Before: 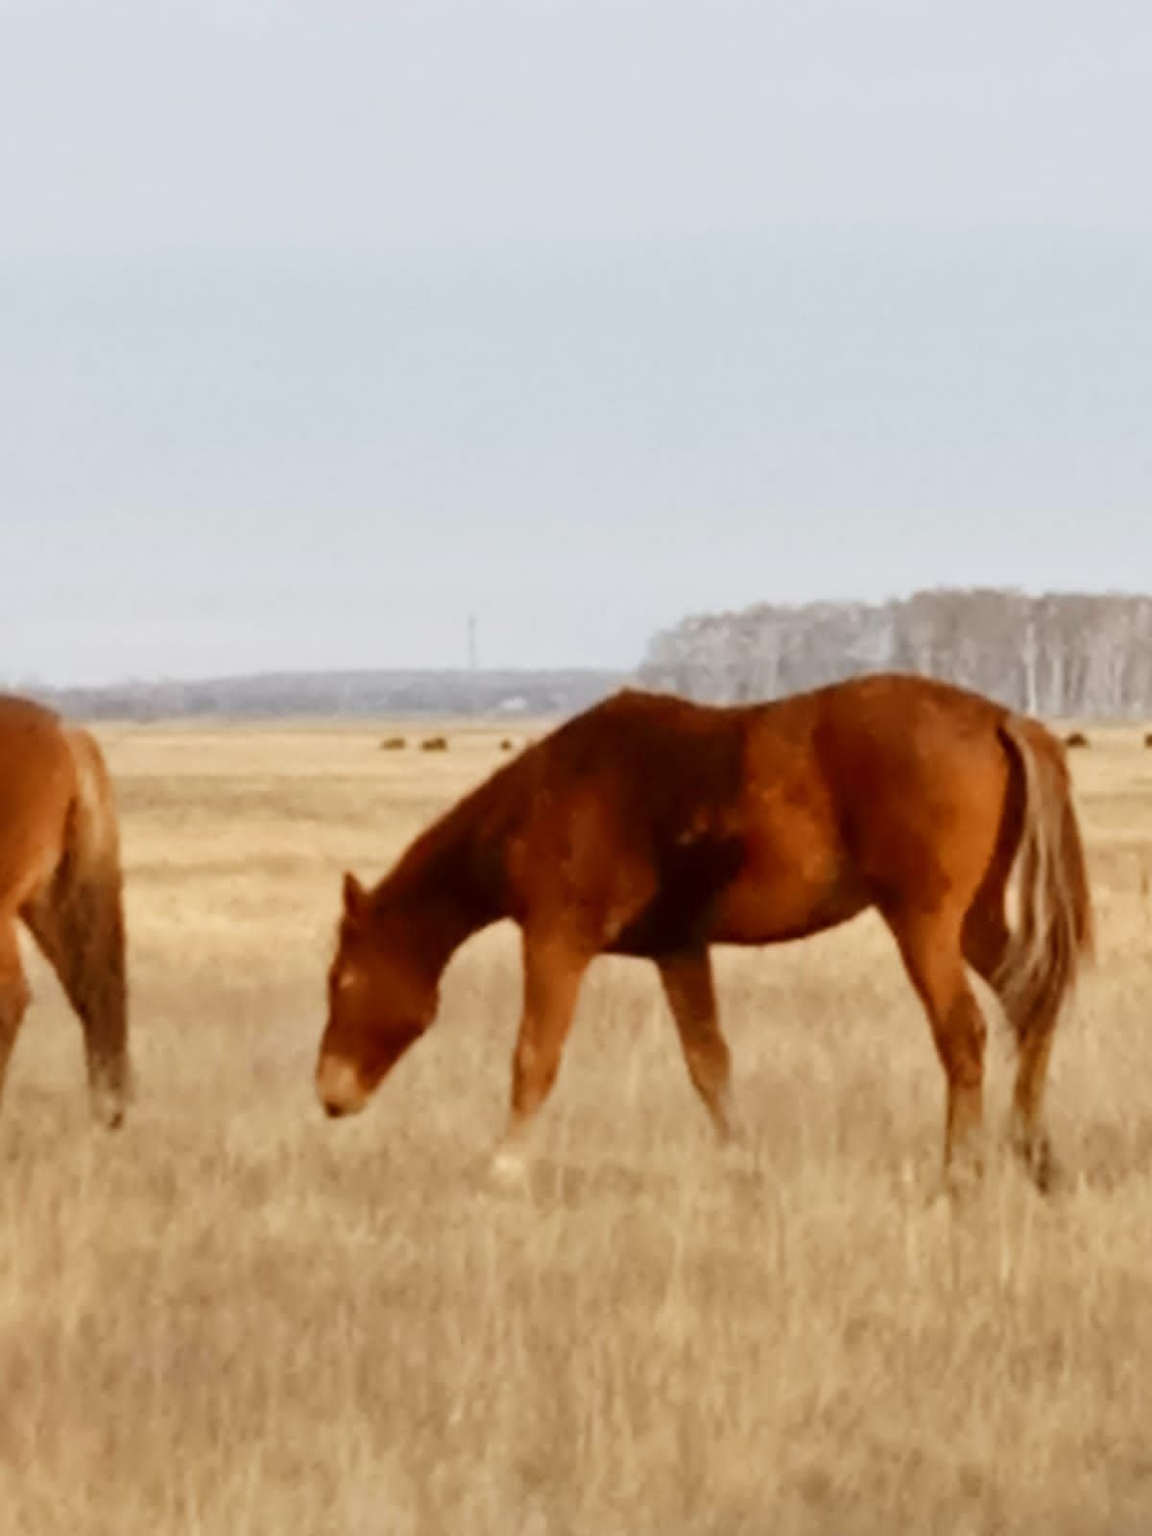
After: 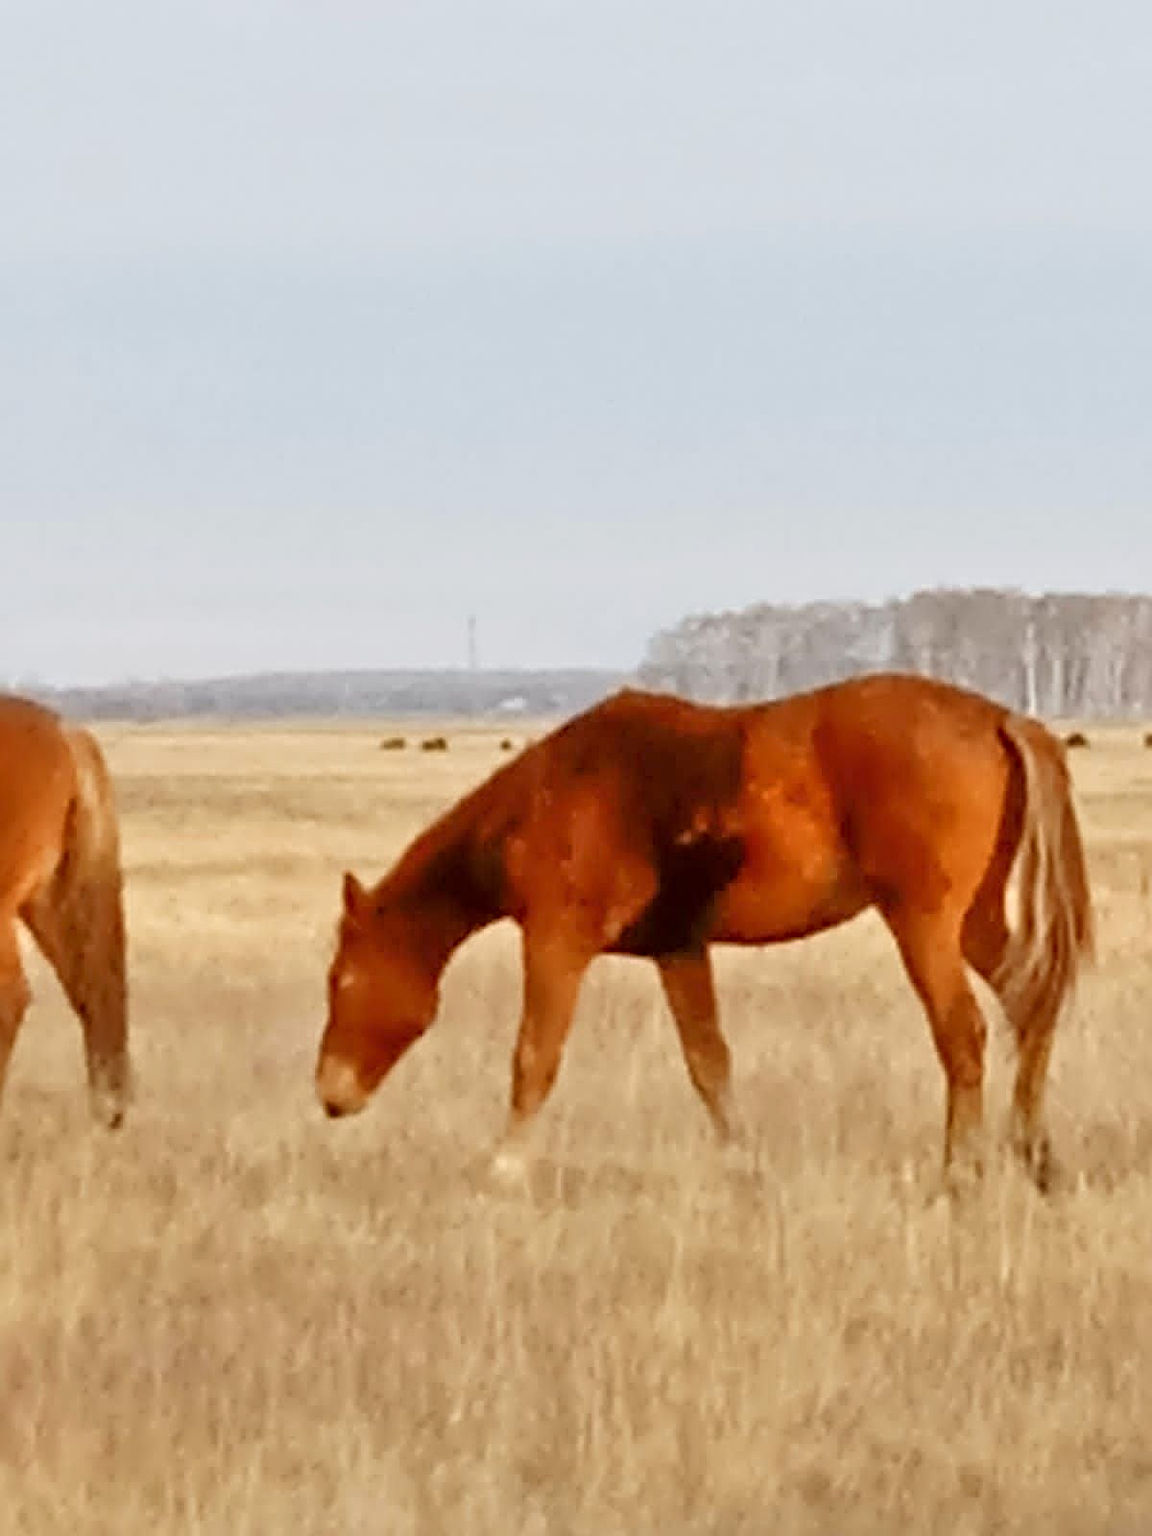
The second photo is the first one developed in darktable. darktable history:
sharpen: radius 3.674, amount 0.93
tone equalizer: -7 EV 0.145 EV, -6 EV 0.611 EV, -5 EV 1.13 EV, -4 EV 1.33 EV, -3 EV 1.18 EV, -2 EV 0.6 EV, -1 EV 0.149 EV
